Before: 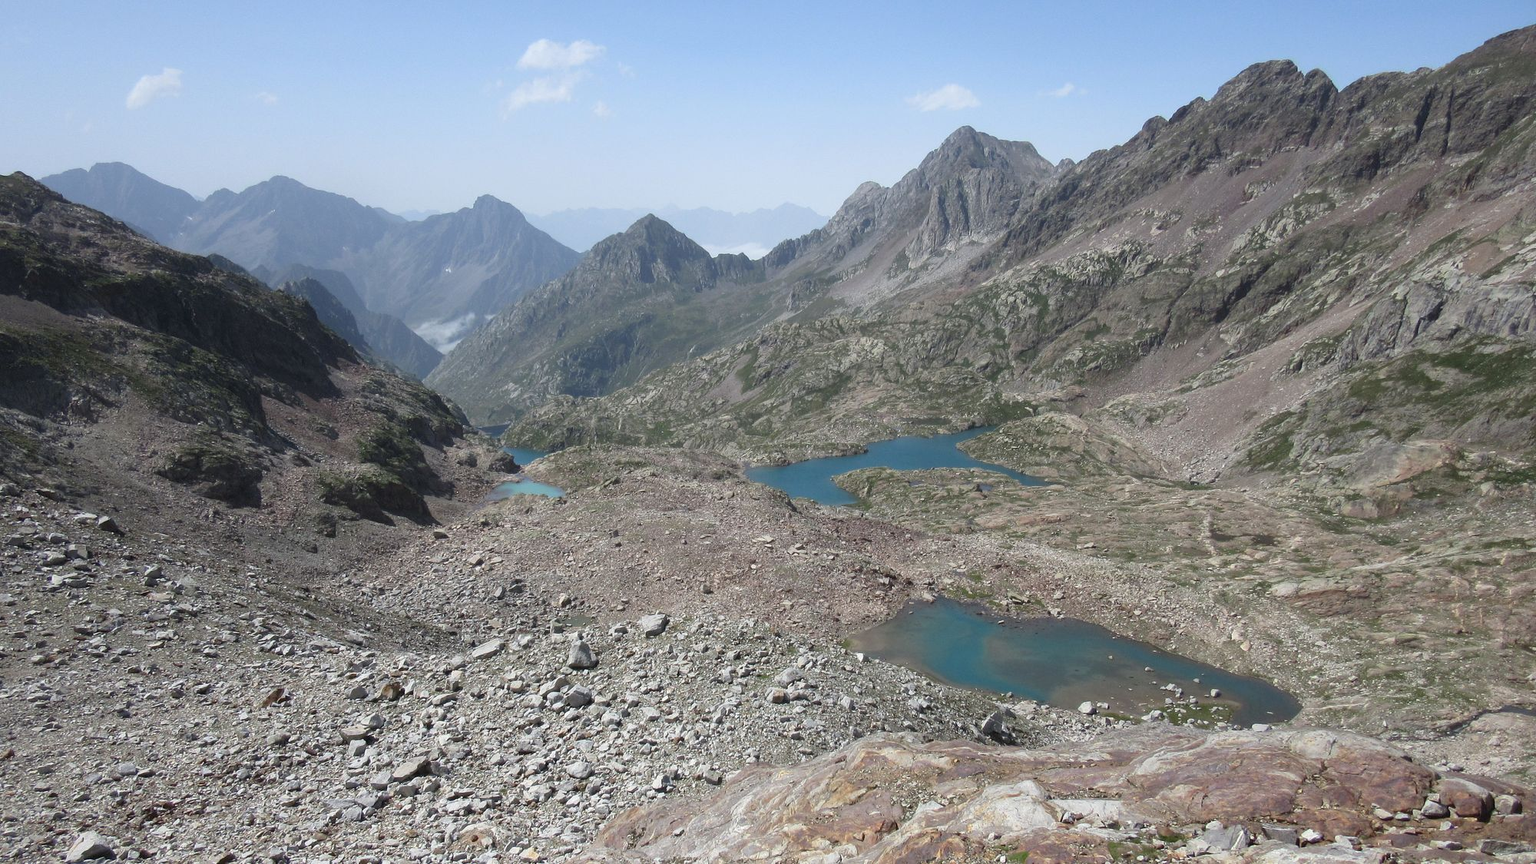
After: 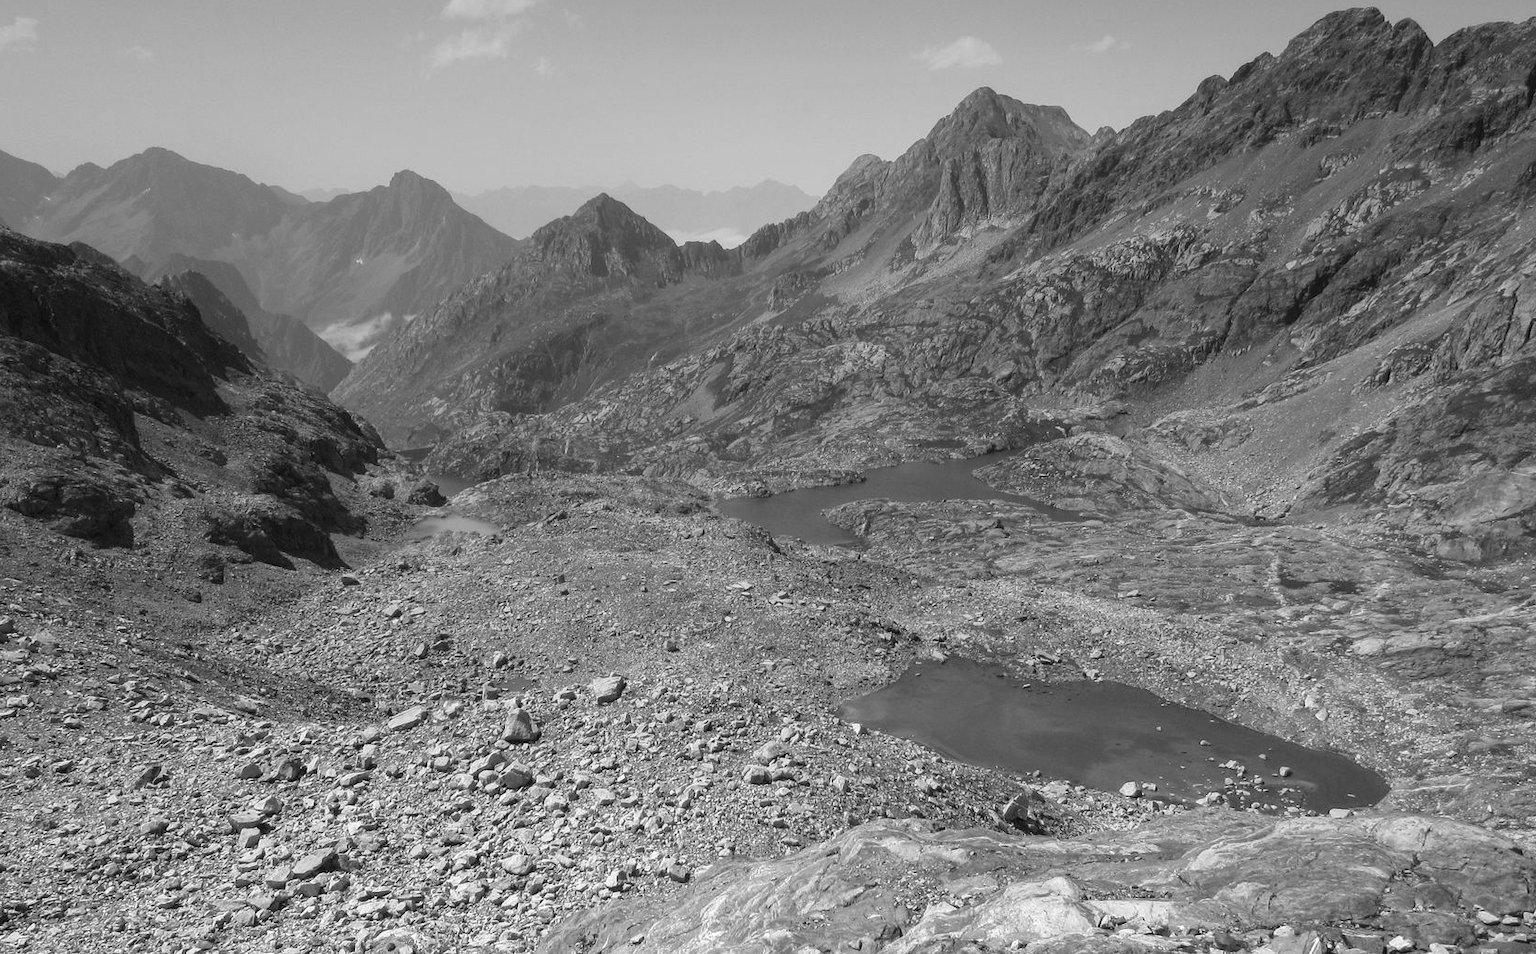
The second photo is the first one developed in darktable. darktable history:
color balance: output saturation 110%
crop: left 9.807%, top 6.259%, right 7.334%, bottom 2.177%
monochrome: a 2.21, b -1.33, size 2.2
rgb levels: mode RGB, independent channels, levels [[0, 0.474, 1], [0, 0.5, 1], [0, 0.5, 1]]
graduated density: on, module defaults
local contrast: on, module defaults
